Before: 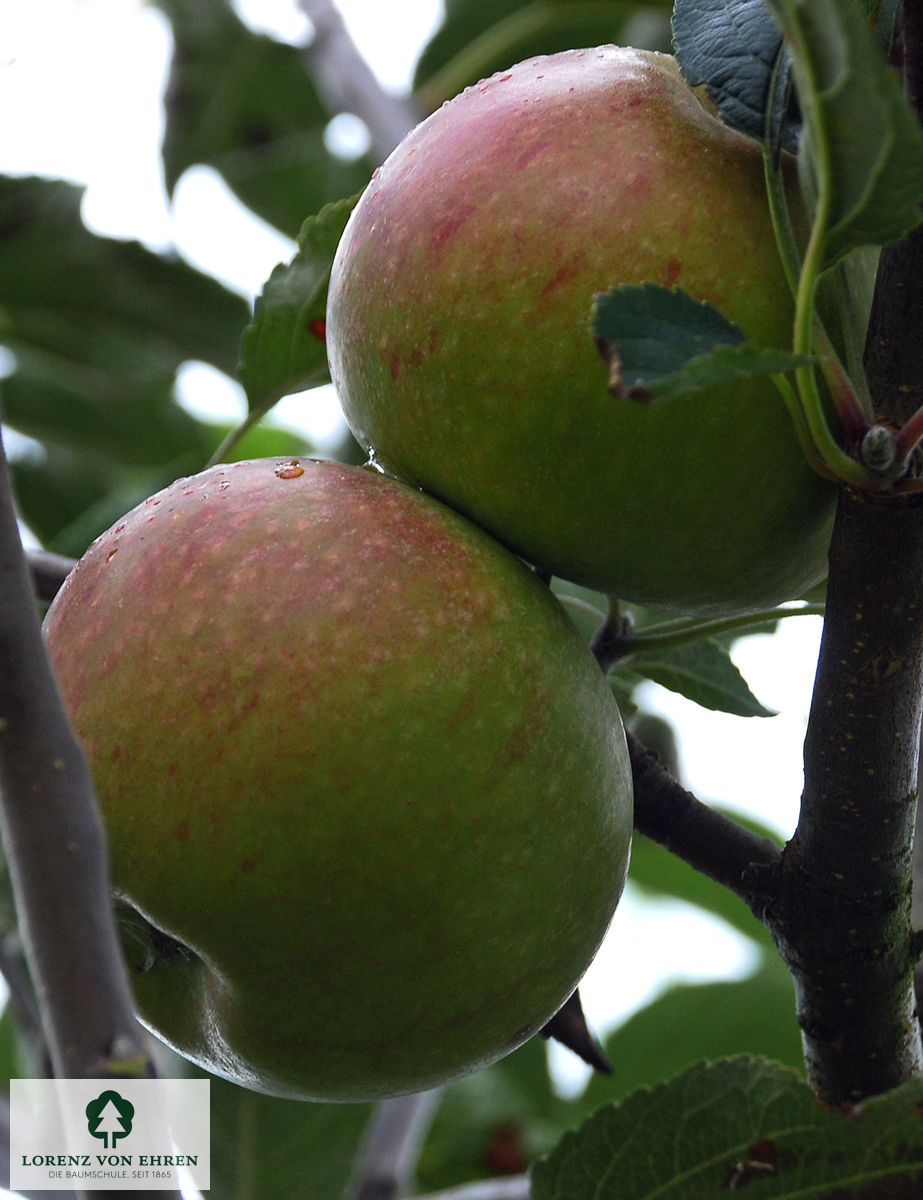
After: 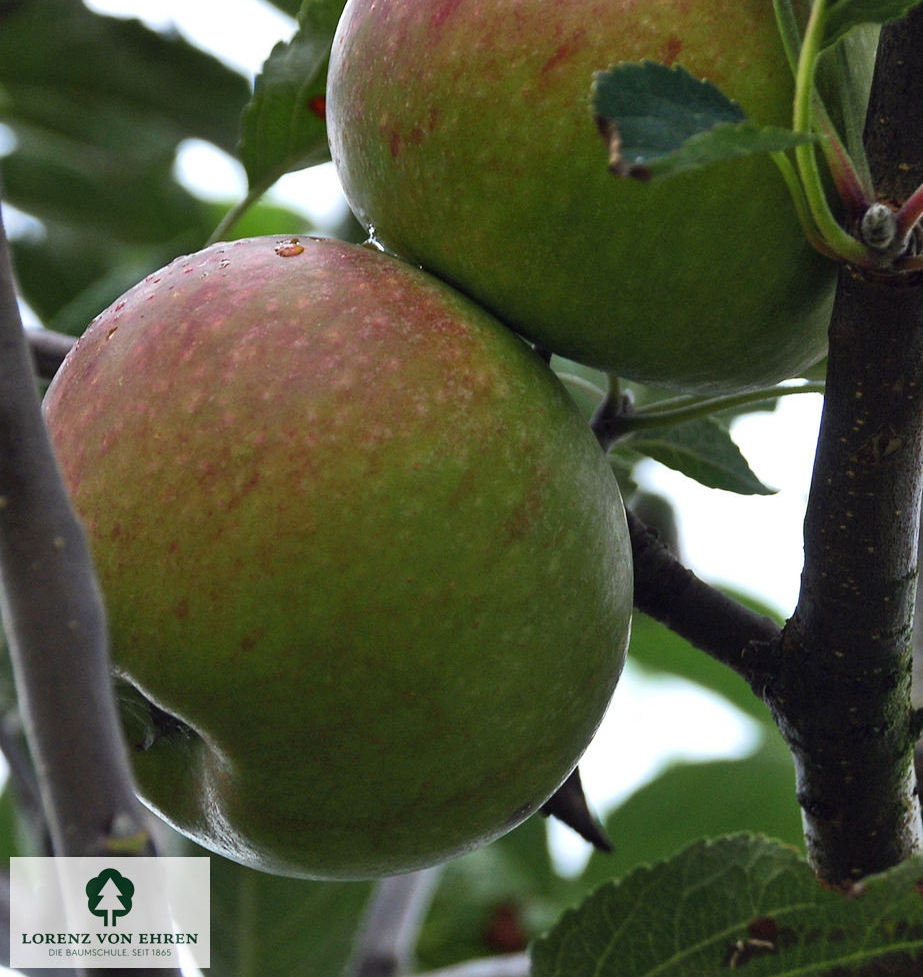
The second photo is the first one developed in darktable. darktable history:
crop and rotate: top 18.507%
shadows and highlights: low approximation 0.01, soften with gaussian
